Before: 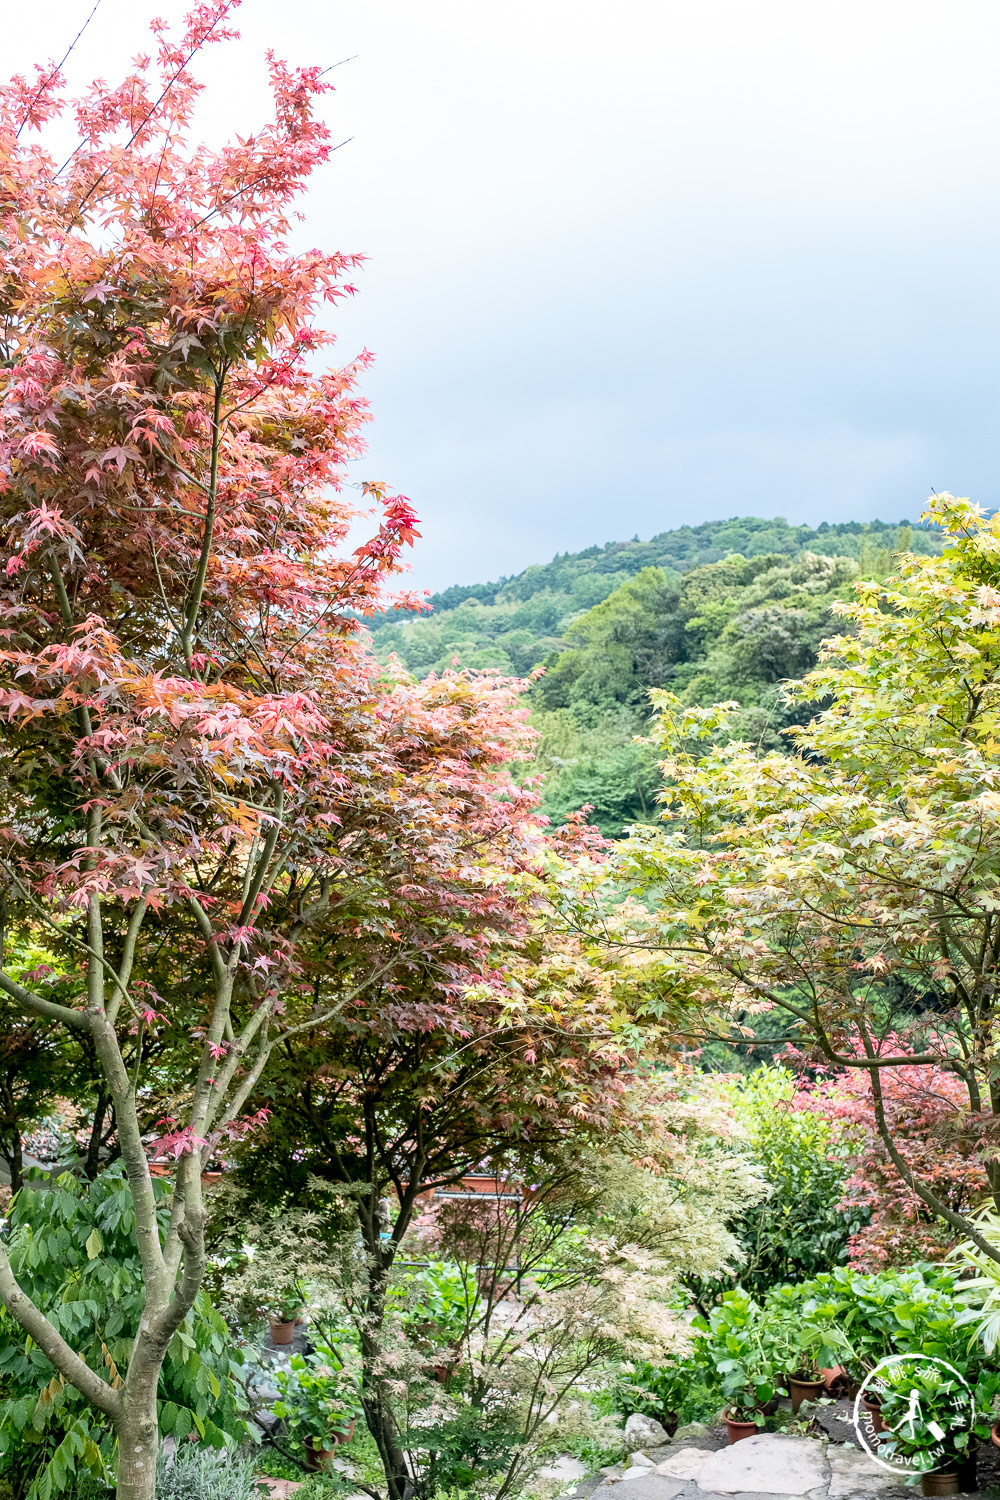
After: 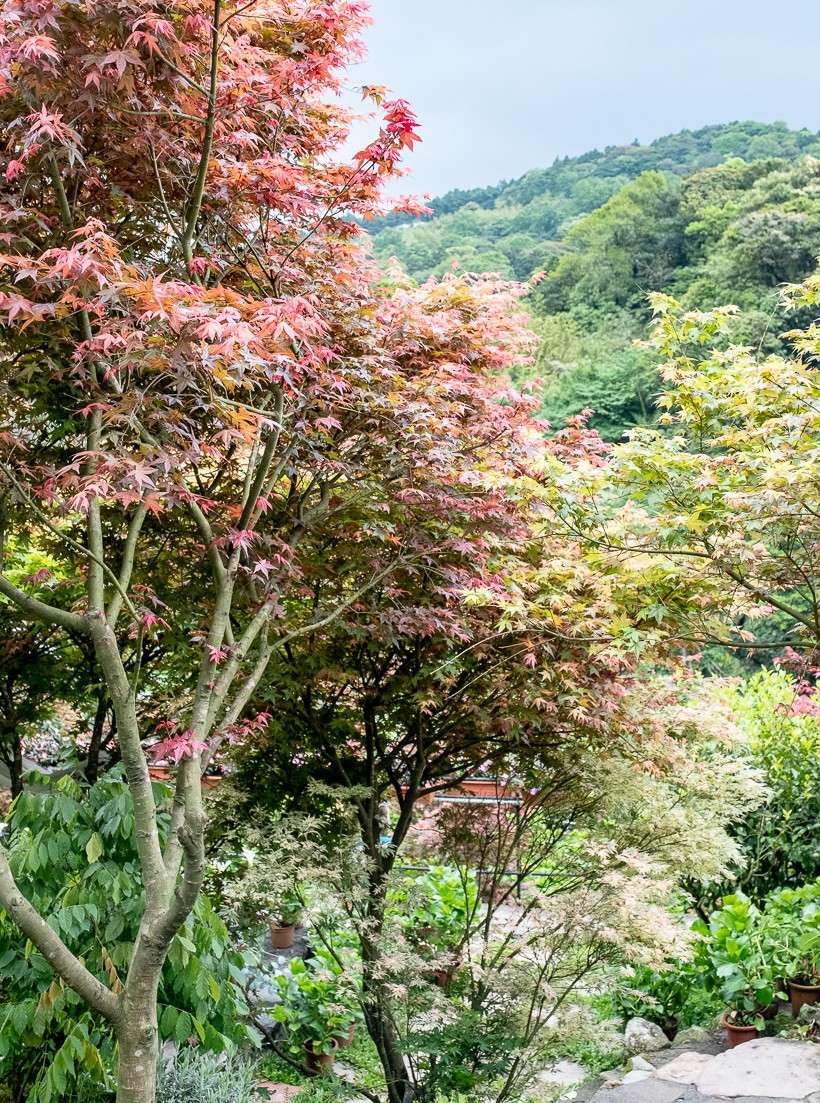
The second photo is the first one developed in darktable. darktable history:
crop: top 26.437%, right 17.985%
